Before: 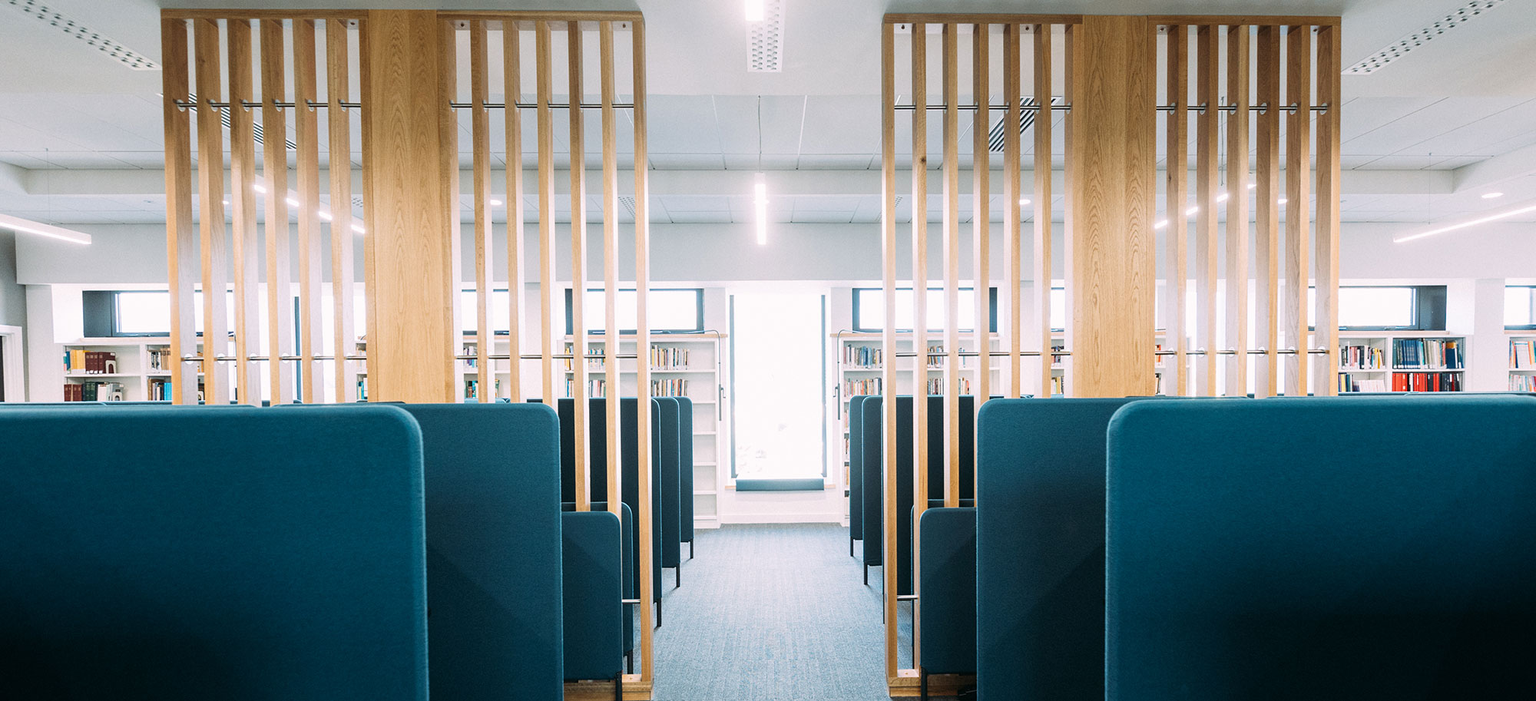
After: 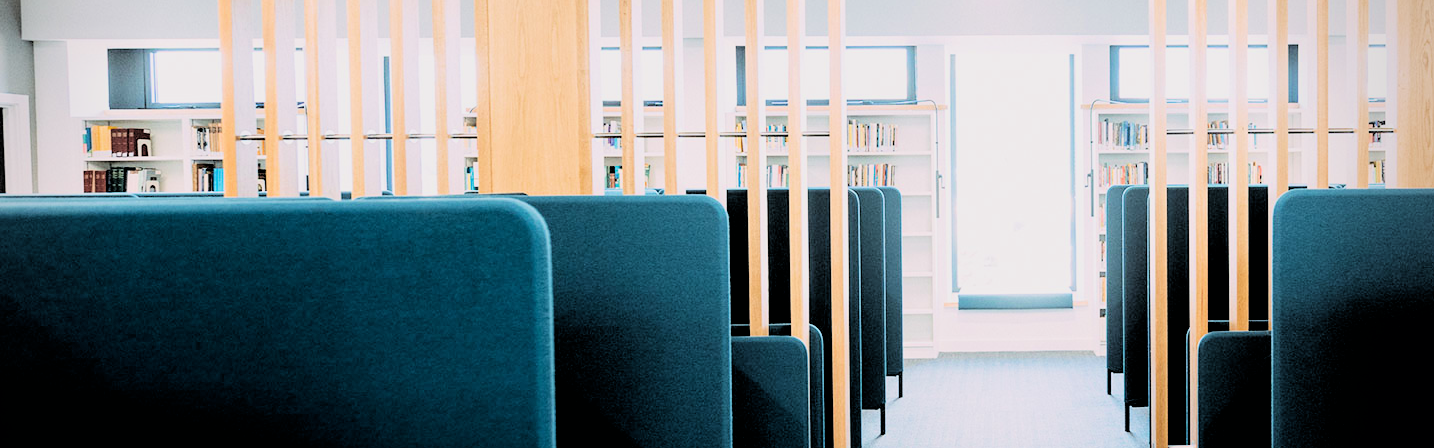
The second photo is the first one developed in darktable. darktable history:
crop: top 36.185%, right 28.295%, bottom 14.706%
vignetting: fall-off radius 61%, center (-0.032, -0.04), unbound false
tone equalizer: -8 EV -0.786 EV, -7 EV -0.694 EV, -6 EV -0.587 EV, -5 EV -0.411 EV, -3 EV 0.373 EV, -2 EV 0.6 EV, -1 EV 0.694 EV, +0 EV 0.739 EV
filmic rgb: black relative exposure -2.8 EV, white relative exposure 4.56 EV, hardness 1.73, contrast 1.254, color science v6 (2022), iterations of high-quality reconstruction 0
